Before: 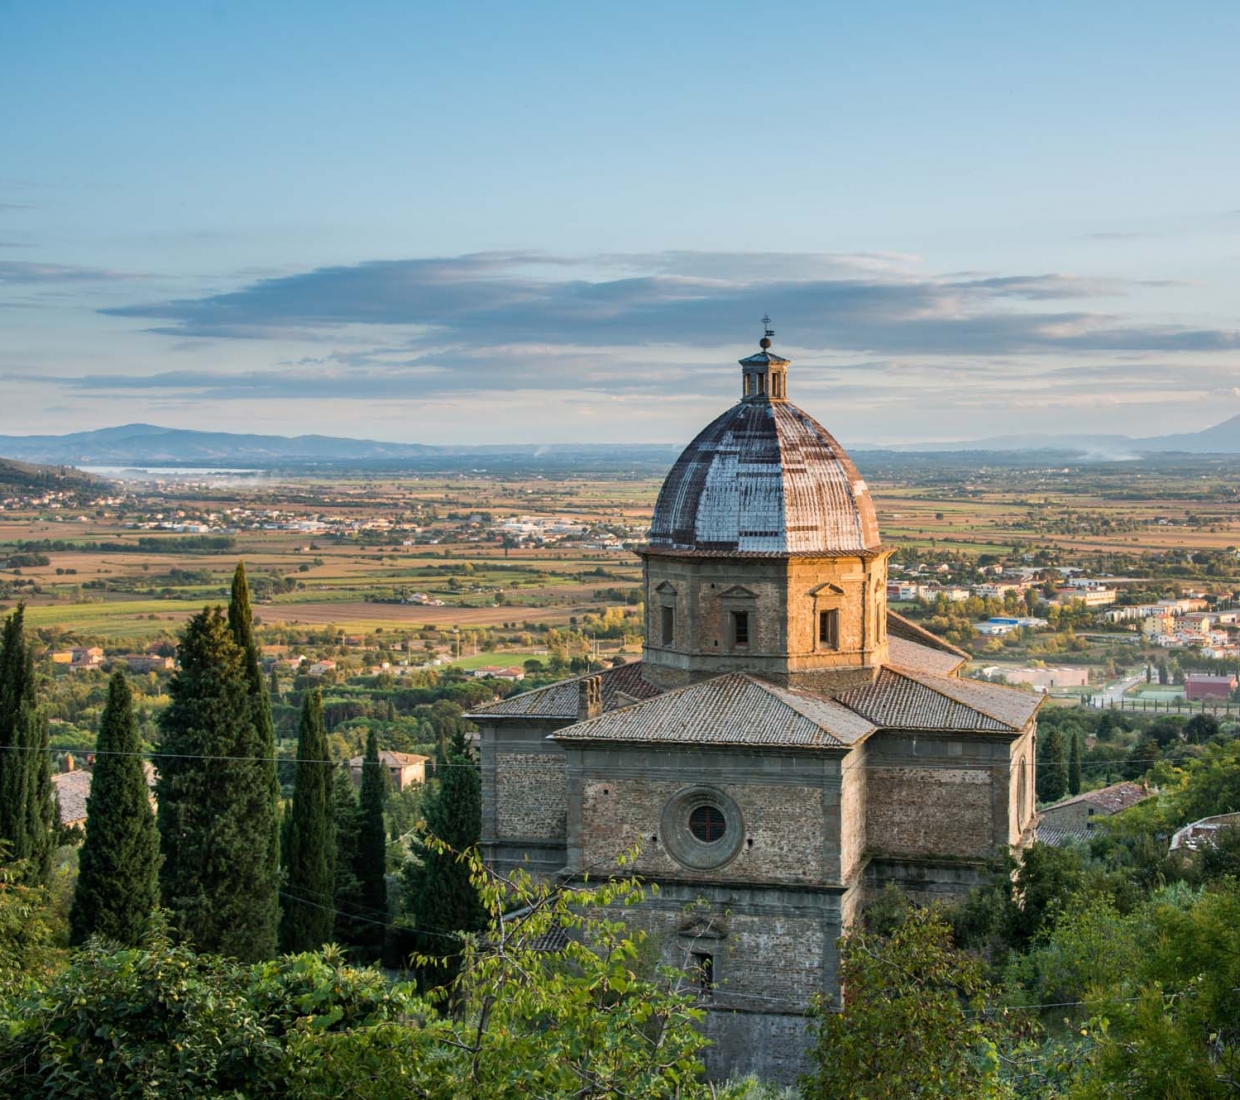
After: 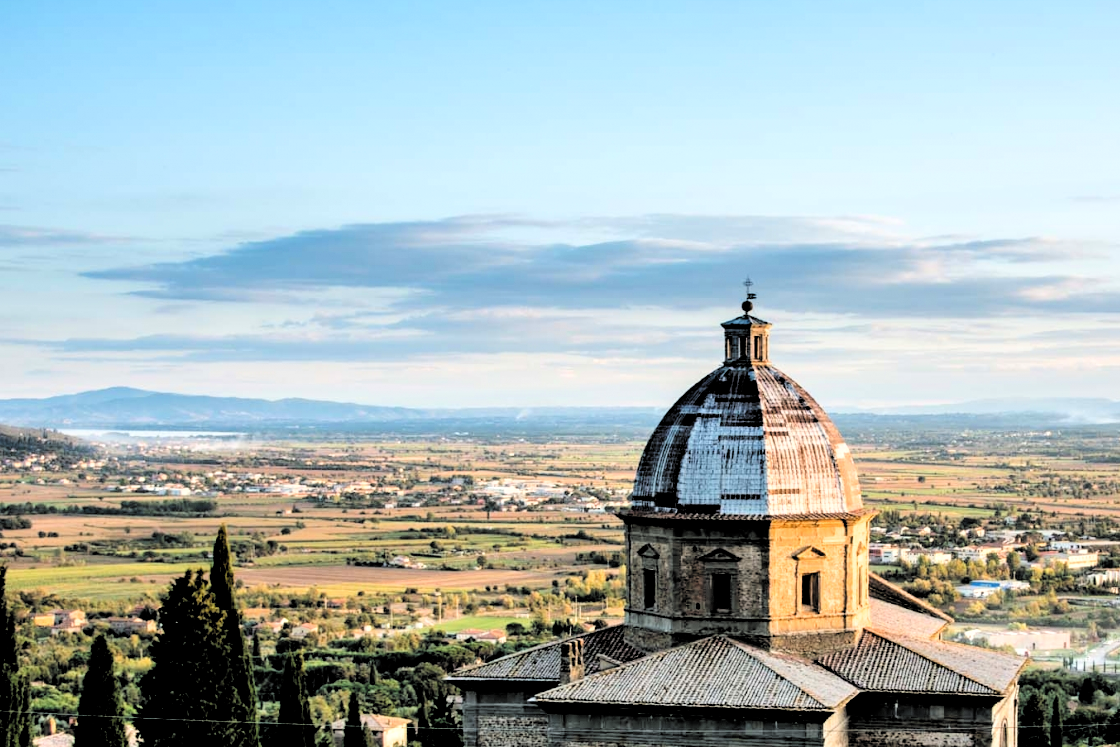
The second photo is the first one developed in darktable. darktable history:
crop: left 1.509%, top 3.452%, right 7.696%, bottom 28.452%
filmic rgb: middle gray luminance 13.55%, black relative exposure -1.97 EV, white relative exposure 3.1 EV, threshold 6 EV, target black luminance 0%, hardness 1.79, latitude 59.23%, contrast 1.728, highlights saturation mix 5%, shadows ↔ highlights balance -37.52%, add noise in highlights 0, color science v3 (2019), use custom middle-gray values true, iterations of high-quality reconstruction 0, contrast in highlights soft, enable highlight reconstruction true
tone equalizer: on, module defaults
